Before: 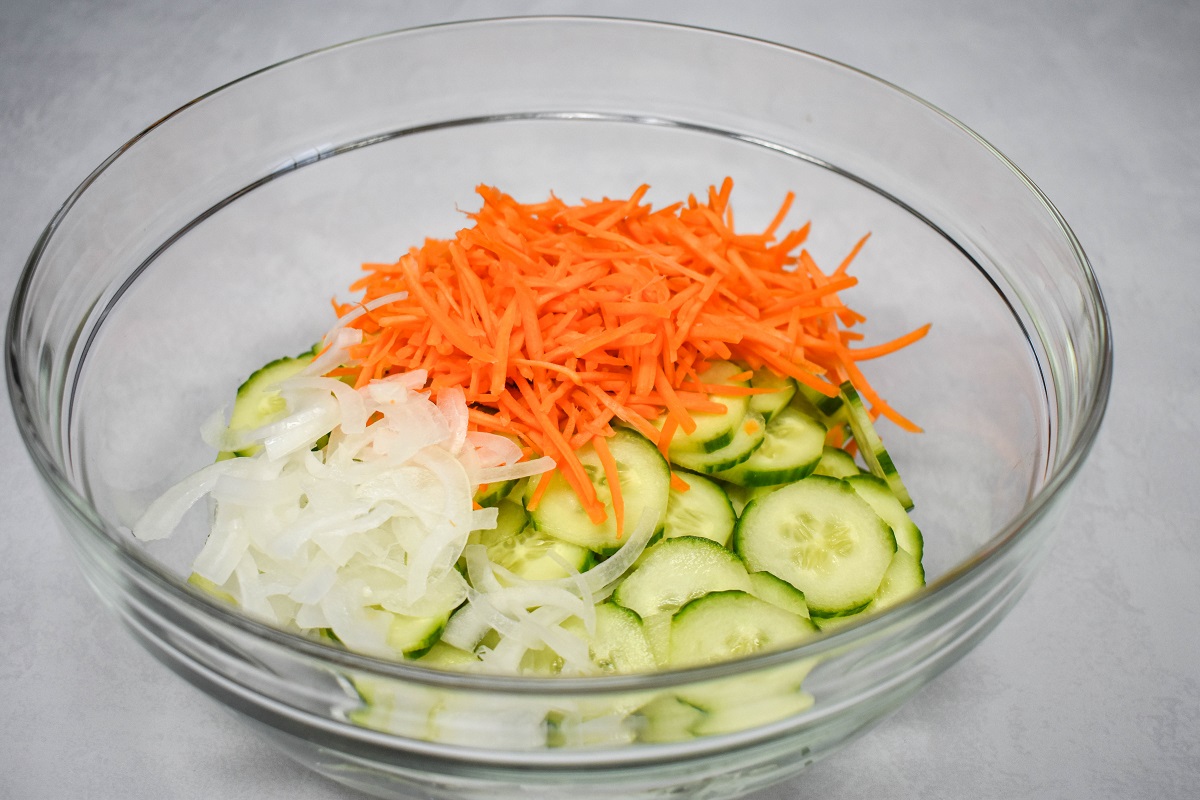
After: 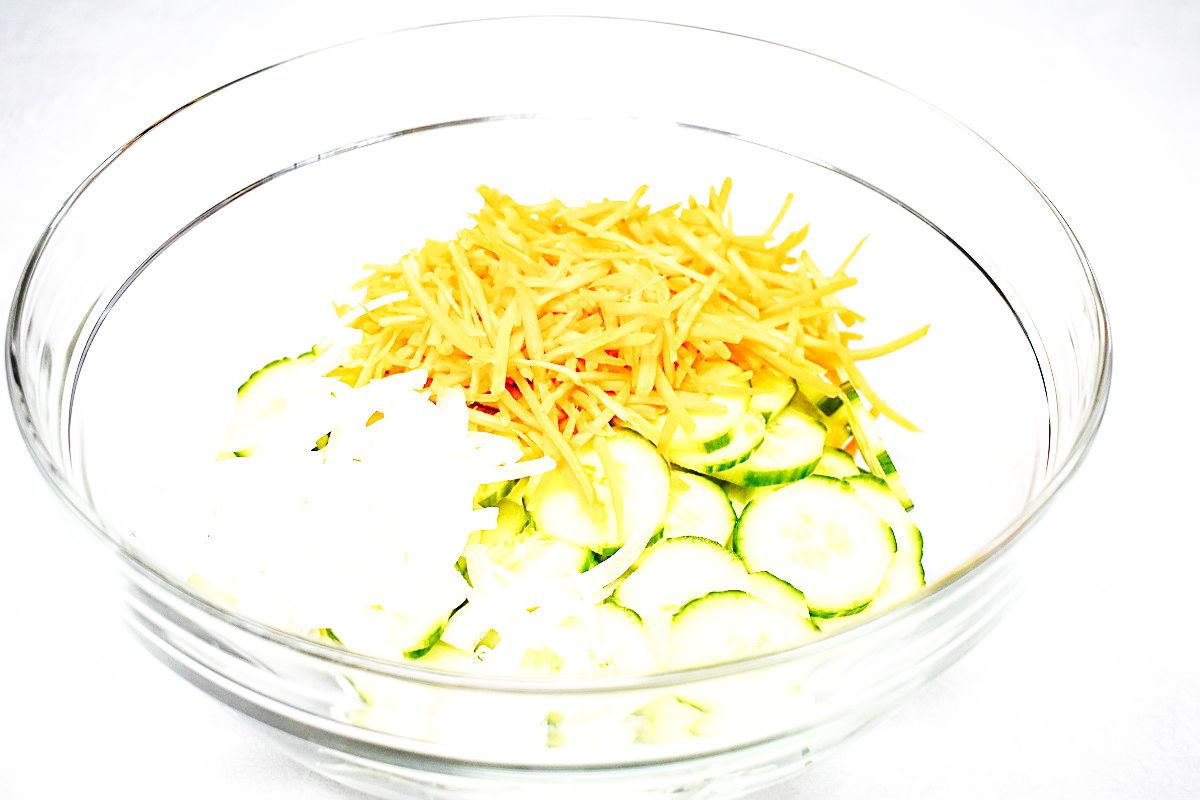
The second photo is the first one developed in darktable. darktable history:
exposure: black level correction 0, exposure 0.949 EV, compensate exposure bias true, compensate highlight preservation false
sharpen: amount 0.494
base curve: curves: ch0 [(0, 0.003) (0.001, 0.002) (0.006, 0.004) (0.02, 0.022) (0.048, 0.086) (0.094, 0.234) (0.162, 0.431) (0.258, 0.629) (0.385, 0.8) (0.548, 0.918) (0.751, 0.988) (1, 1)], preserve colors none
